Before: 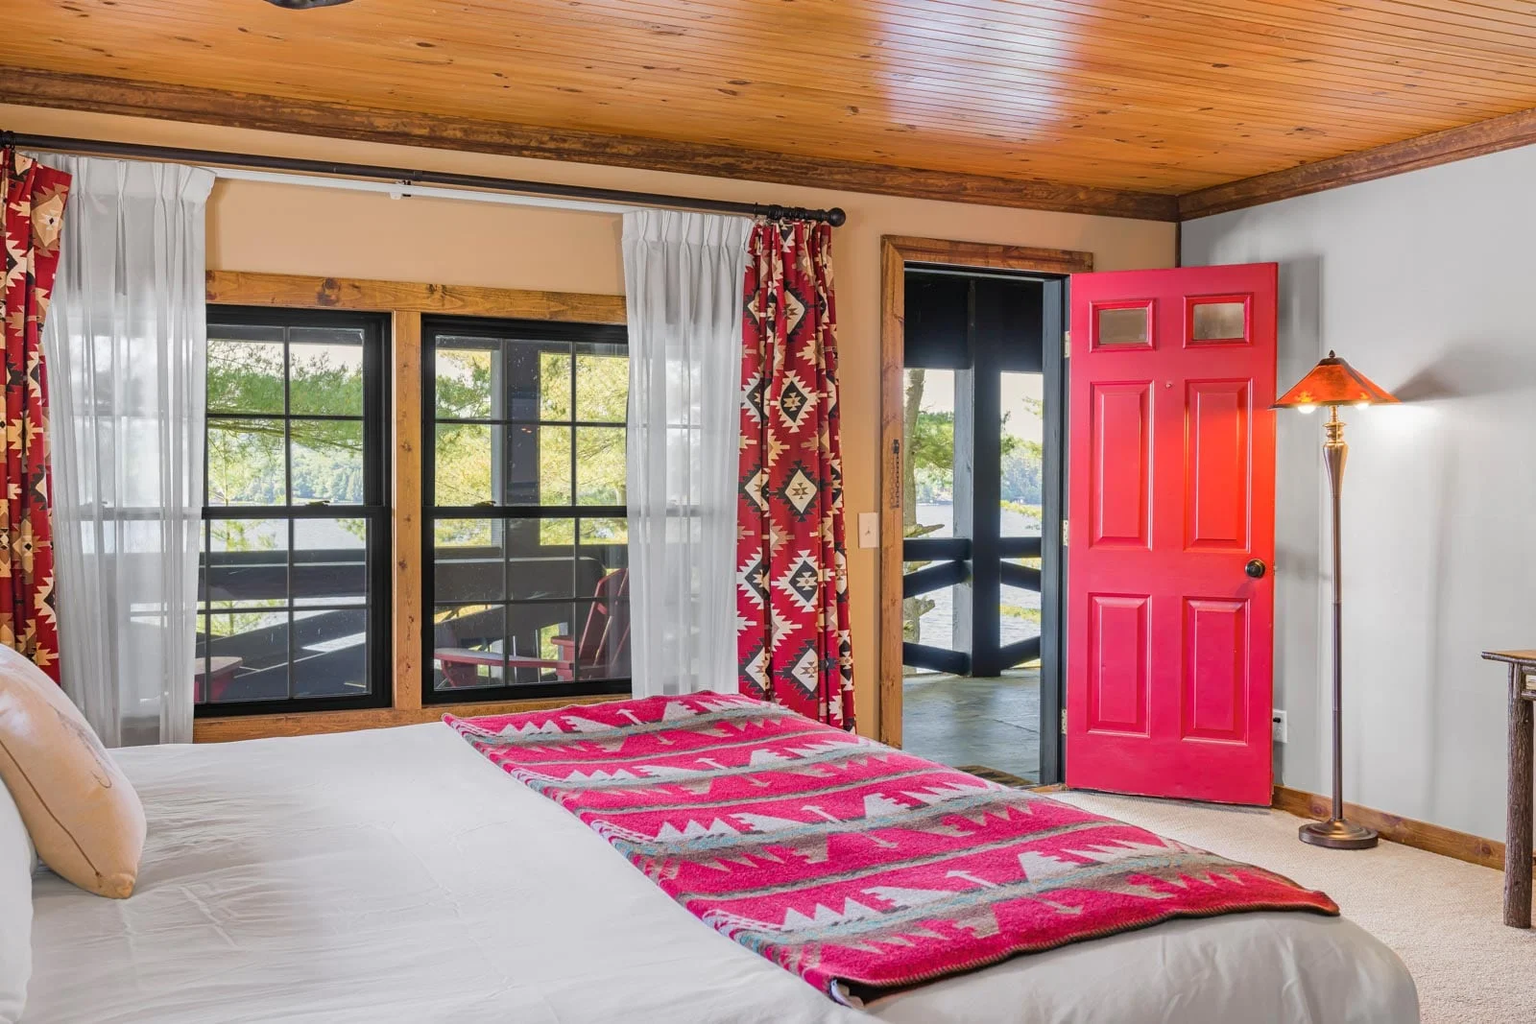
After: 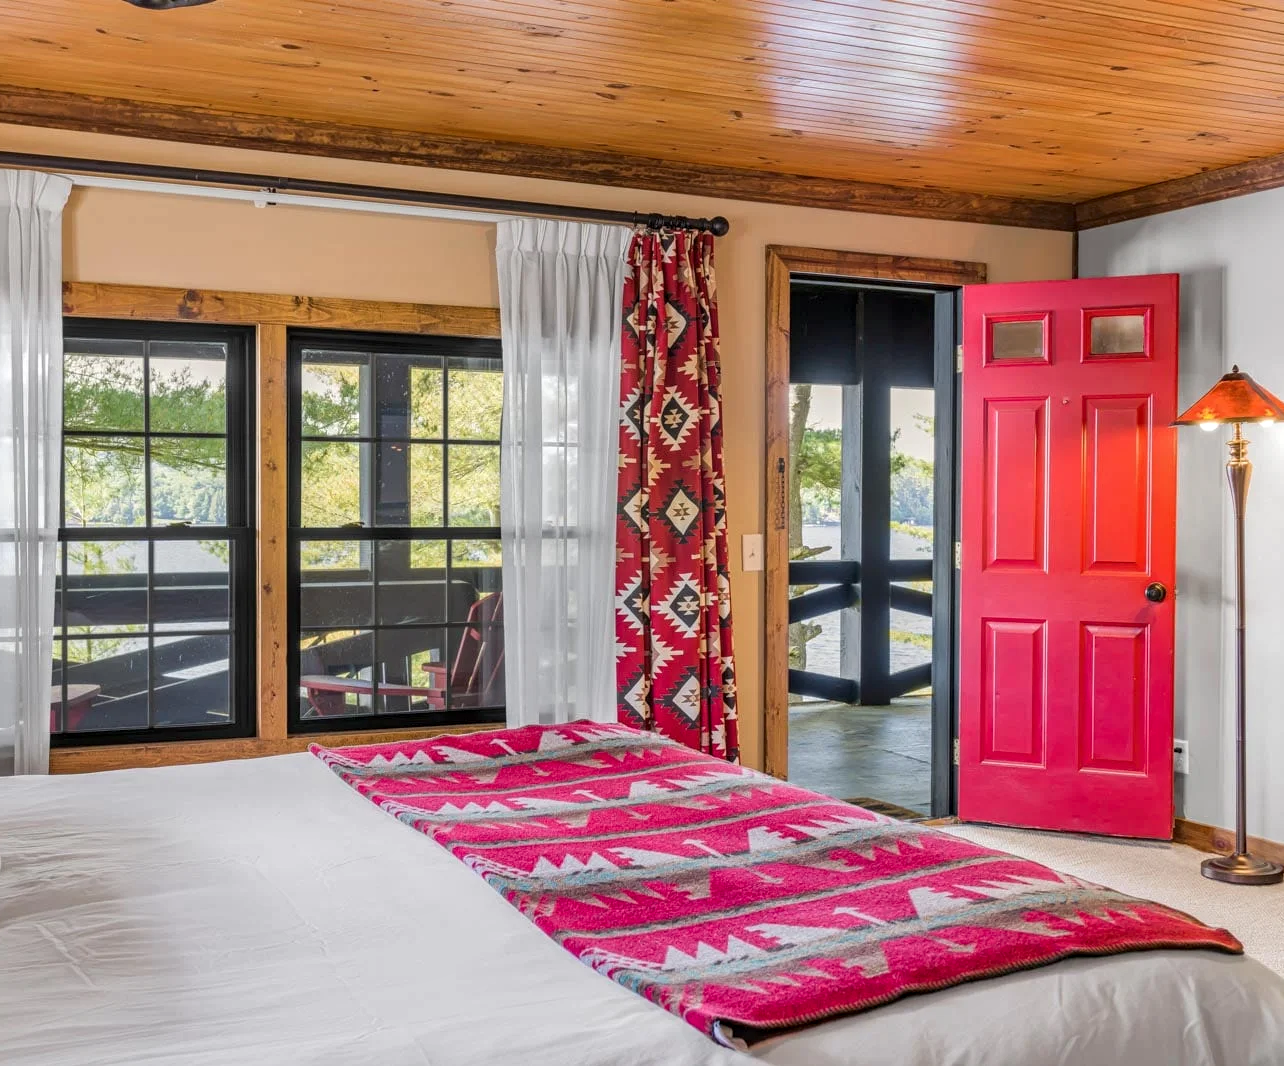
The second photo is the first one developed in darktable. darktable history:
exposure: black level correction 0, compensate exposure bias true, compensate highlight preservation false
local contrast: on, module defaults
crop and rotate: left 9.535%, right 10.193%
